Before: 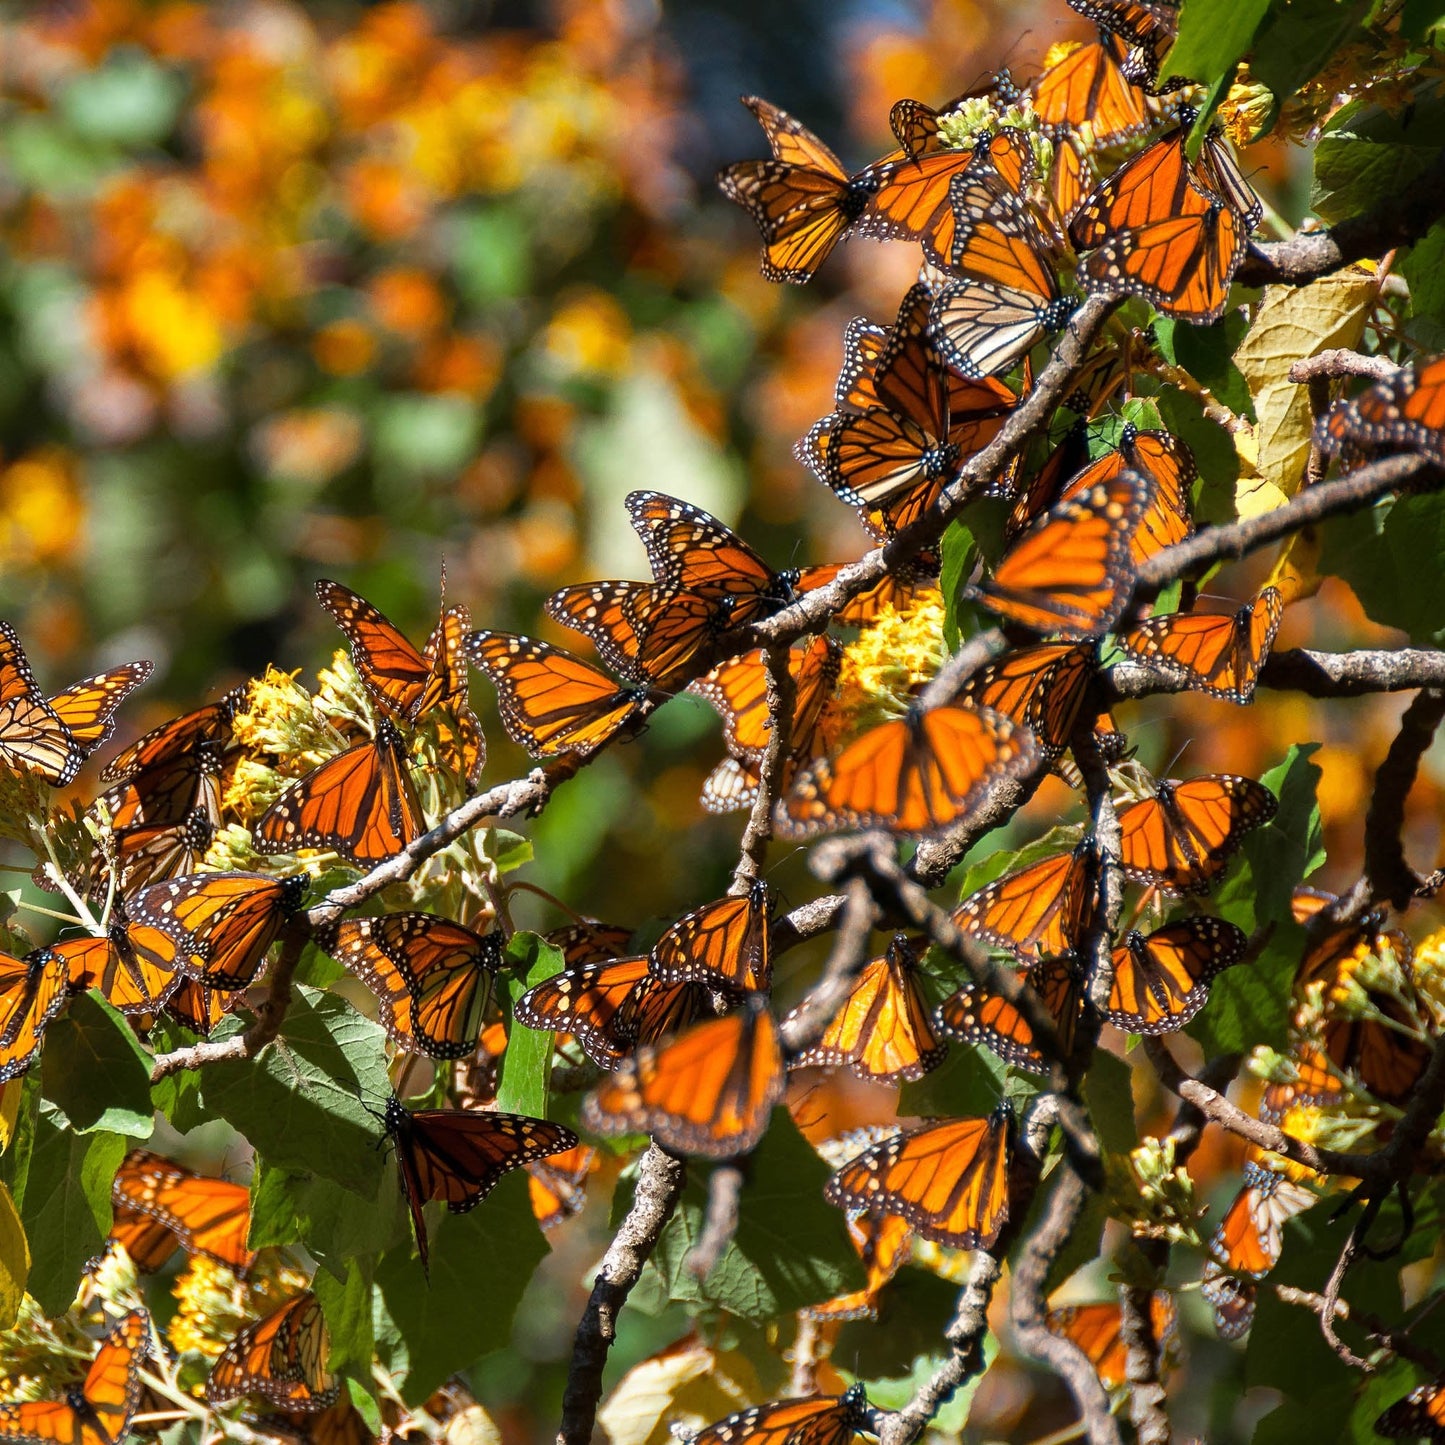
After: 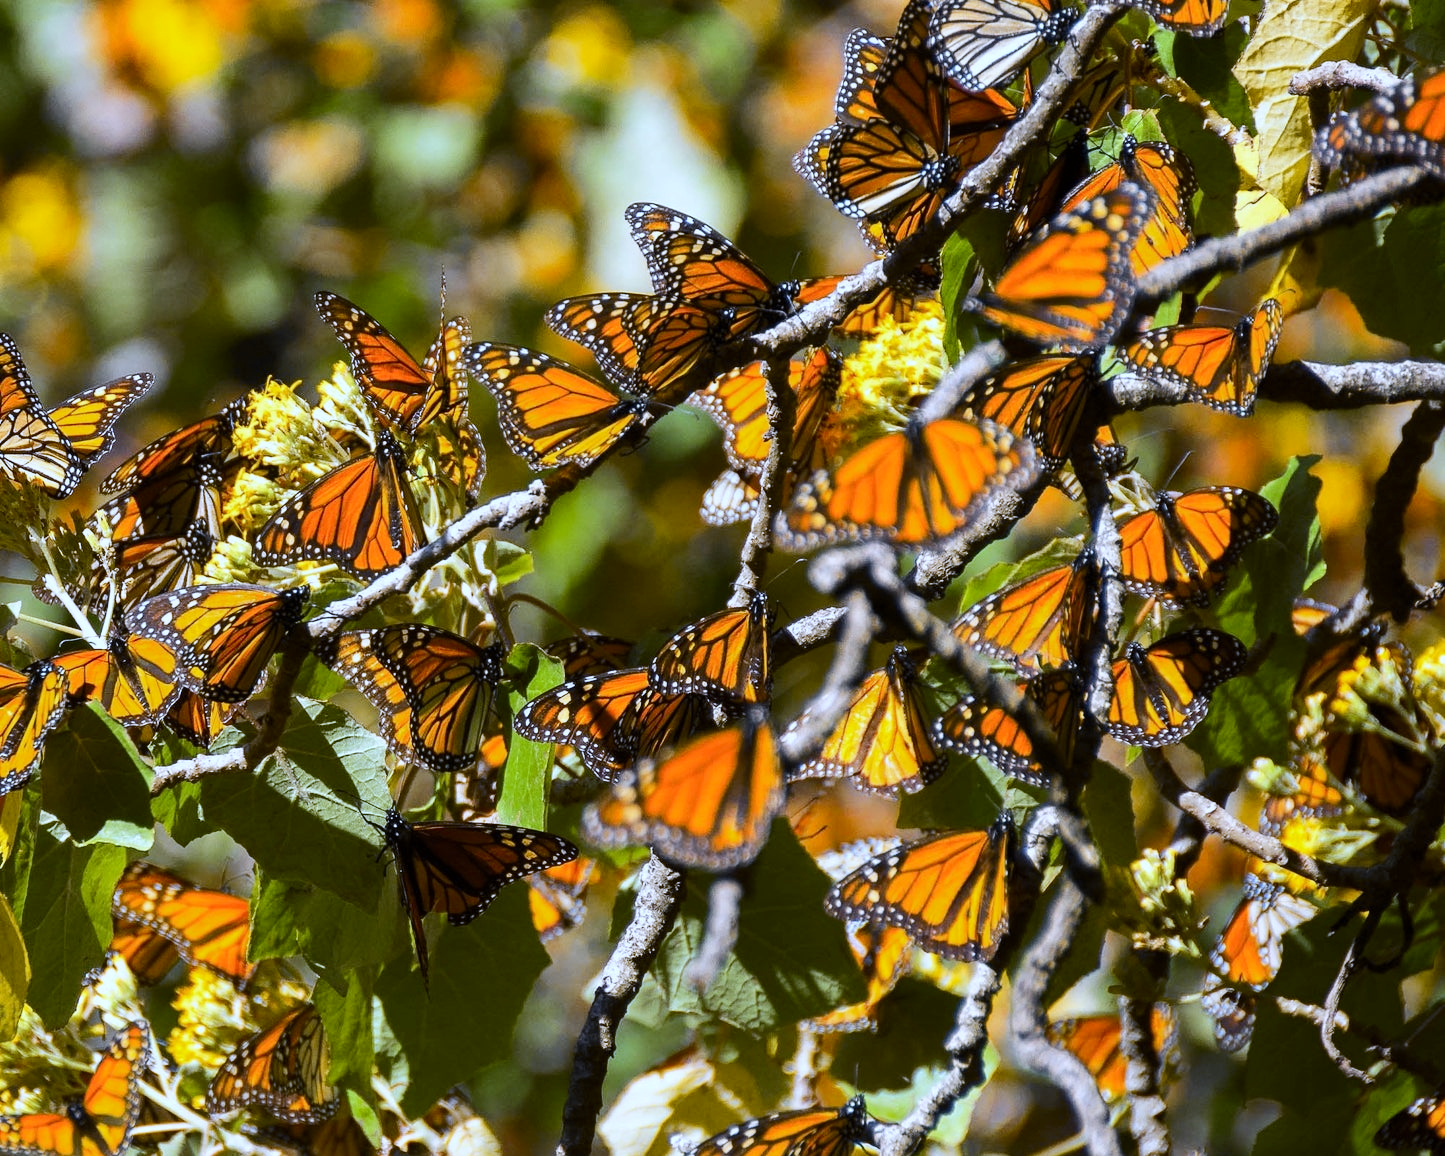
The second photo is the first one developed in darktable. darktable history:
white balance: red 0.871, blue 1.249
crop and rotate: top 19.998%
tone curve: curves: ch0 [(0, 0) (0.239, 0.248) (0.508, 0.606) (0.828, 0.878) (1, 1)]; ch1 [(0, 0) (0.401, 0.42) (0.45, 0.464) (0.492, 0.498) (0.511, 0.507) (0.561, 0.549) (0.688, 0.726) (1, 1)]; ch2 [(0, 0) (0.411, 0.433) (0.5, 0.504) (0.545, 0.574) (1, 1)], color space Lab, independent channels, preserve colors none
